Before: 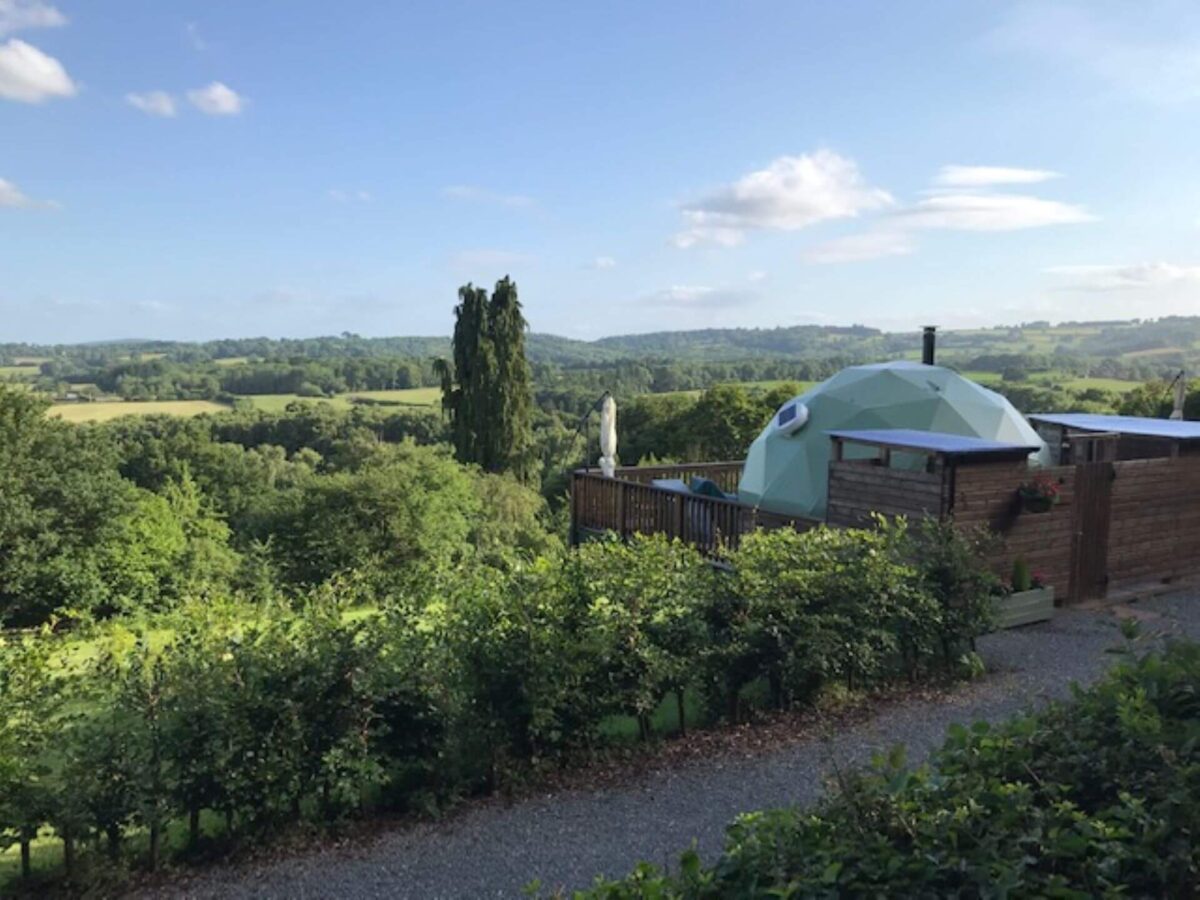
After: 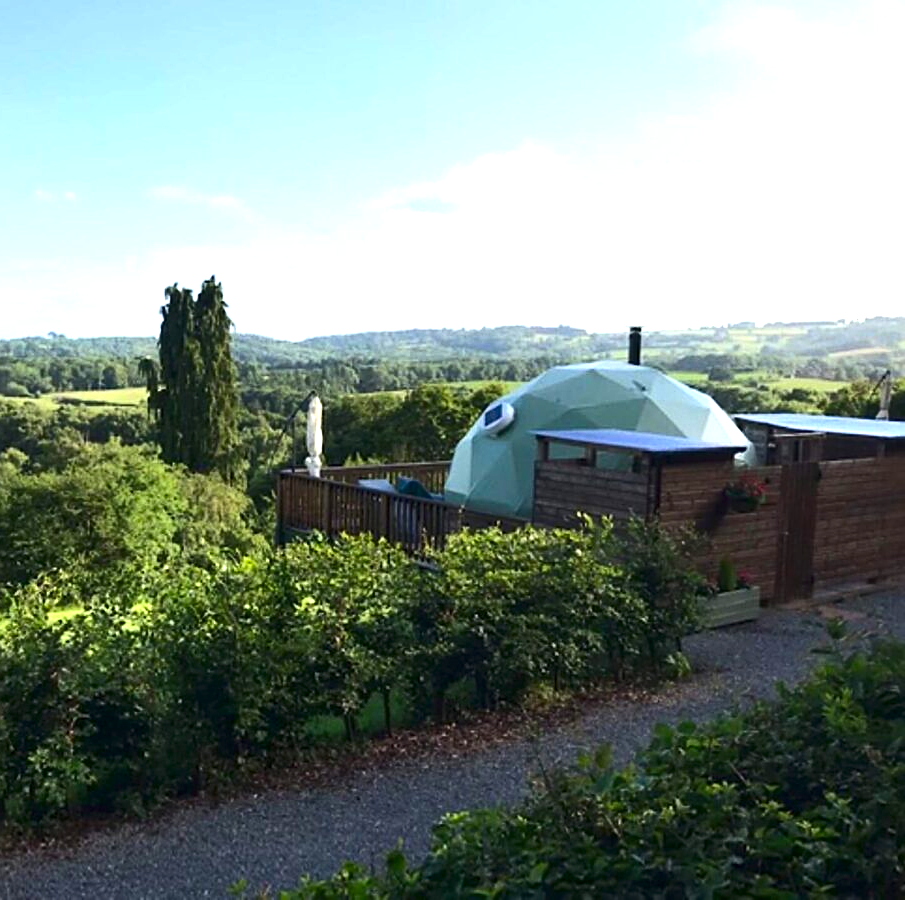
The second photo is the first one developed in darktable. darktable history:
exposure: exposure 0.717 EV, compensate highlight preservation false
contrast brightness saturation: contrast 0.124, brightness -0.118, saturation 0.199
crop and rotate: left 24.546%
tone equalizer: -8 EV 0 EV, -7 EV 0.001 EV, -6 EV -0.004 EV, -5 EV -0.014 EV, -4 EV -0.076 EV, -3 EV -0.227 EV, -2 EV -0.262 EV, -1 EV 0.108 EV, +0 EV 0.296 EV, mask exposure compensation -0.508 EV
sharpen: on, module defaults
